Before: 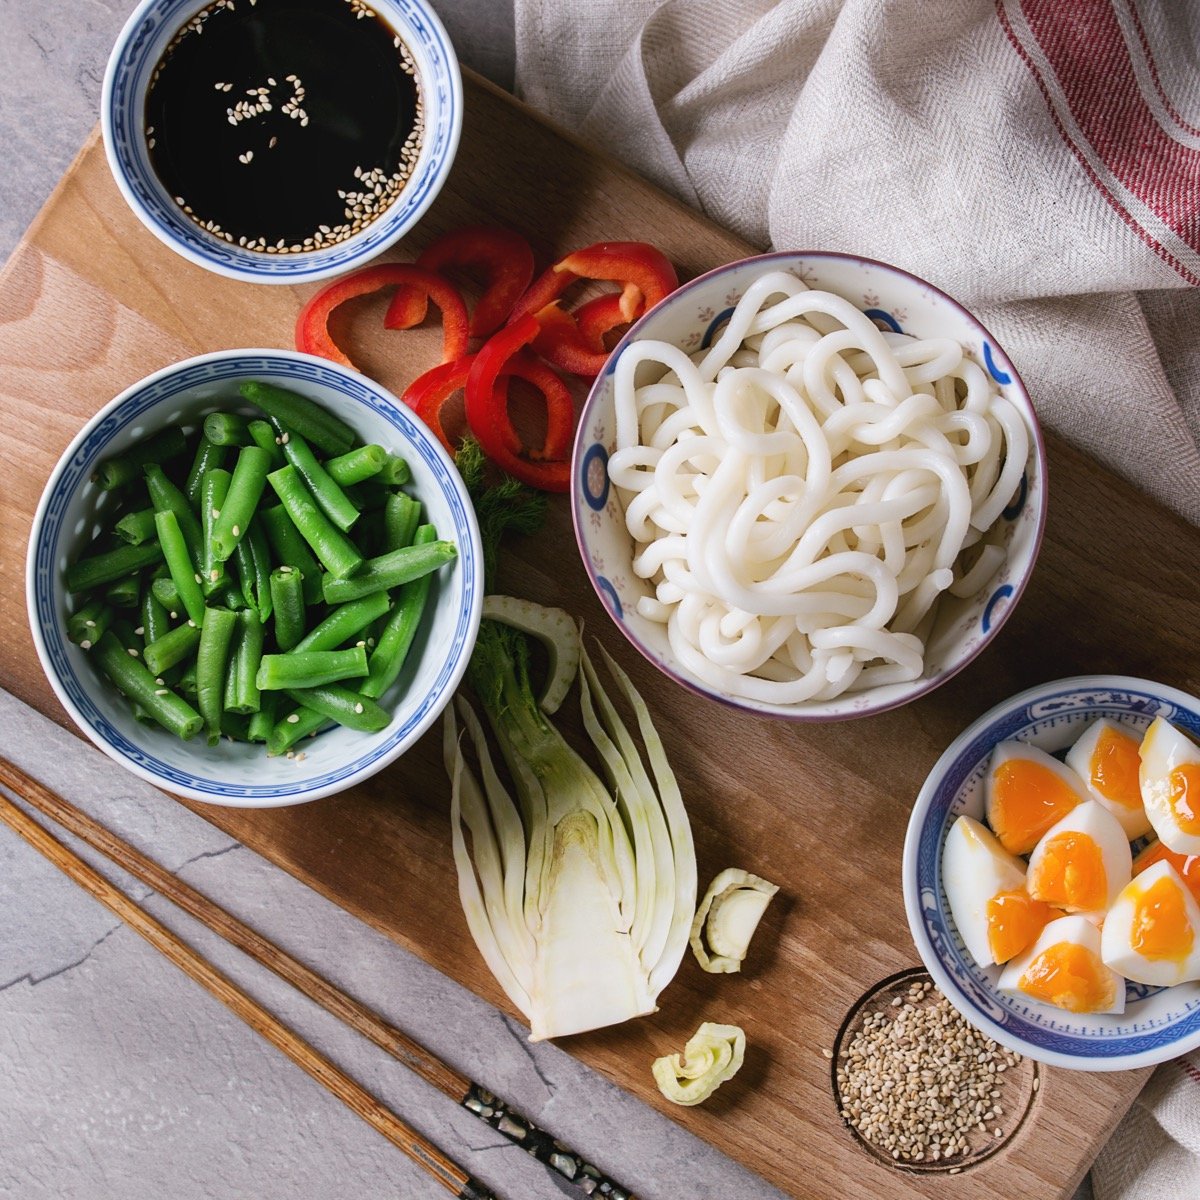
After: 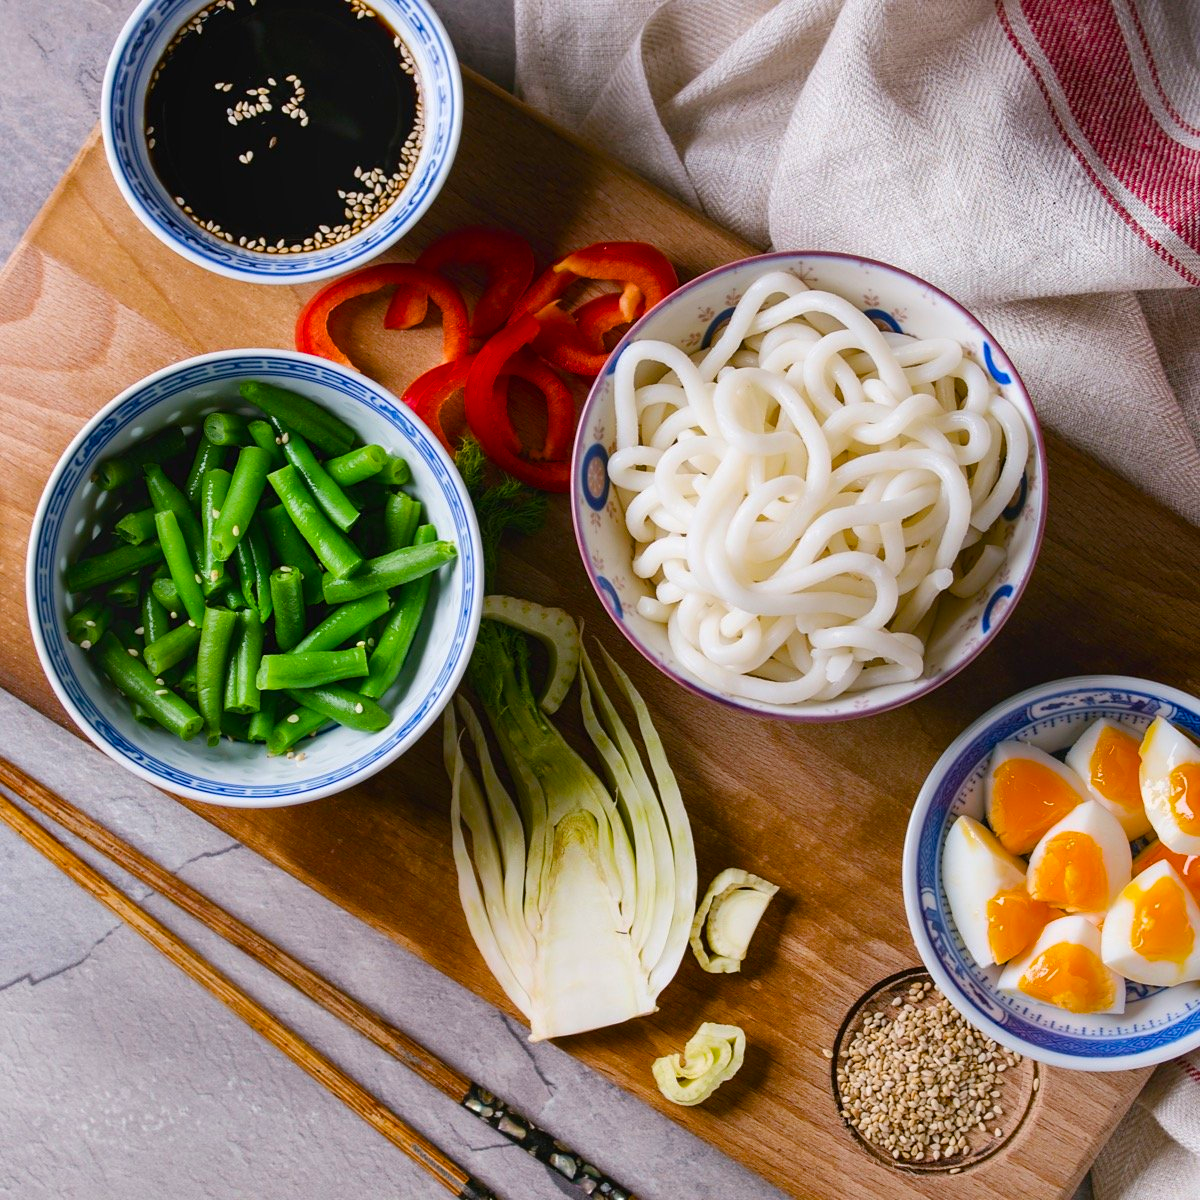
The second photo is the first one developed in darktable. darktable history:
color balance rgb: perceptual saturation grading › global saturation 20%, perceptual saturation grading › highlights 2.289%, perceptual saturation grading › shadows 49.295%, global vibrance 10.843%
